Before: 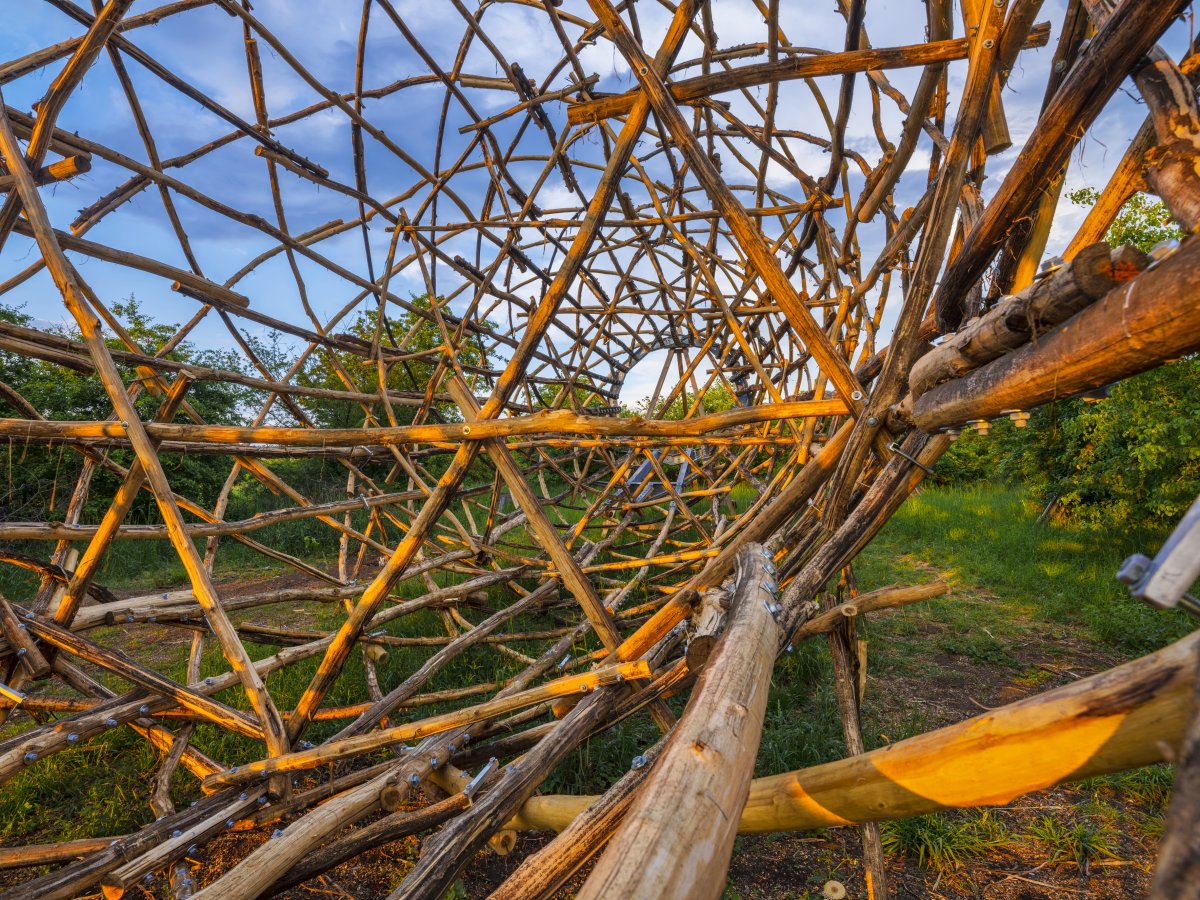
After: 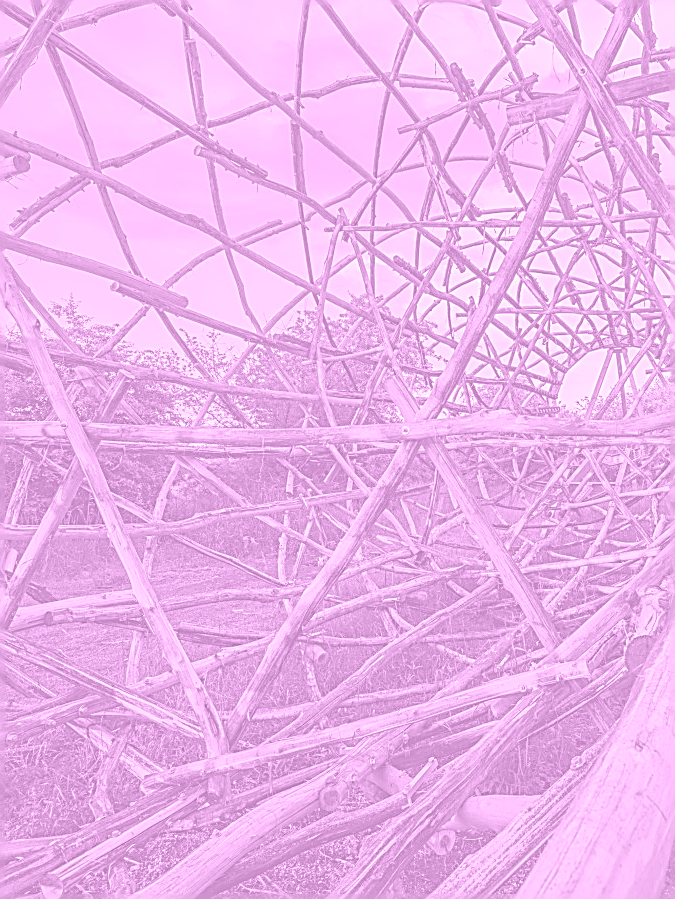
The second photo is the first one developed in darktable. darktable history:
sharpen: amount 2
crop: left 5.114%, right 38.589%
tone equalizer: on, module defaults
colorize: hue 331.2°, saturation 69%, source mix 30.28%, lightness 69.02%, version 1
